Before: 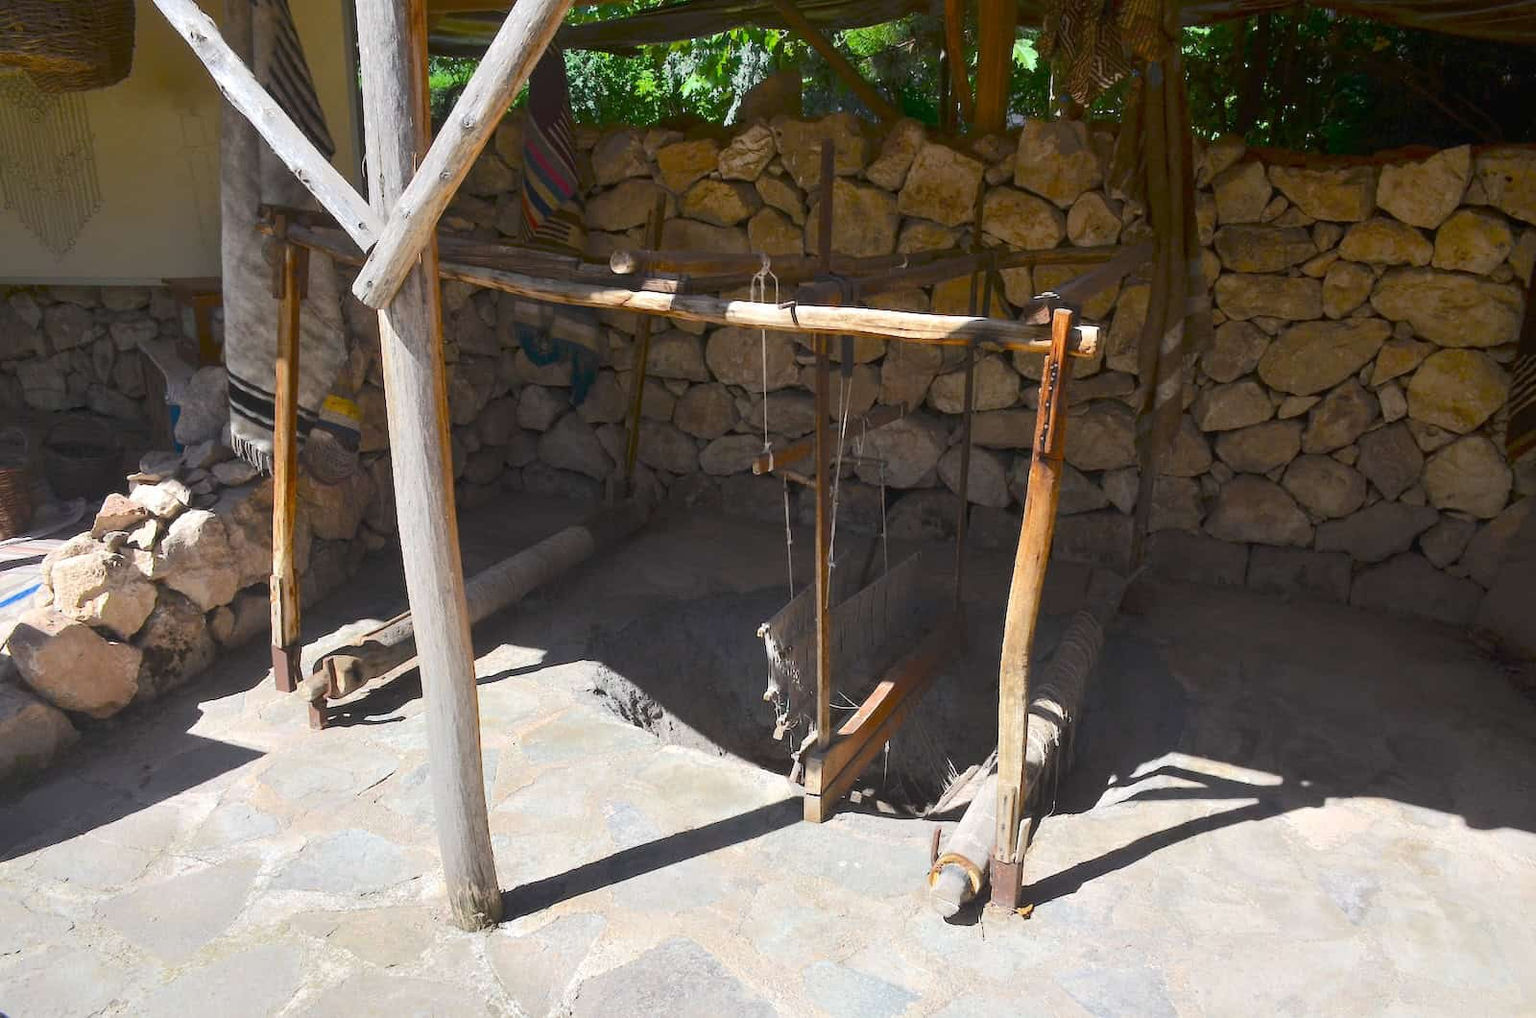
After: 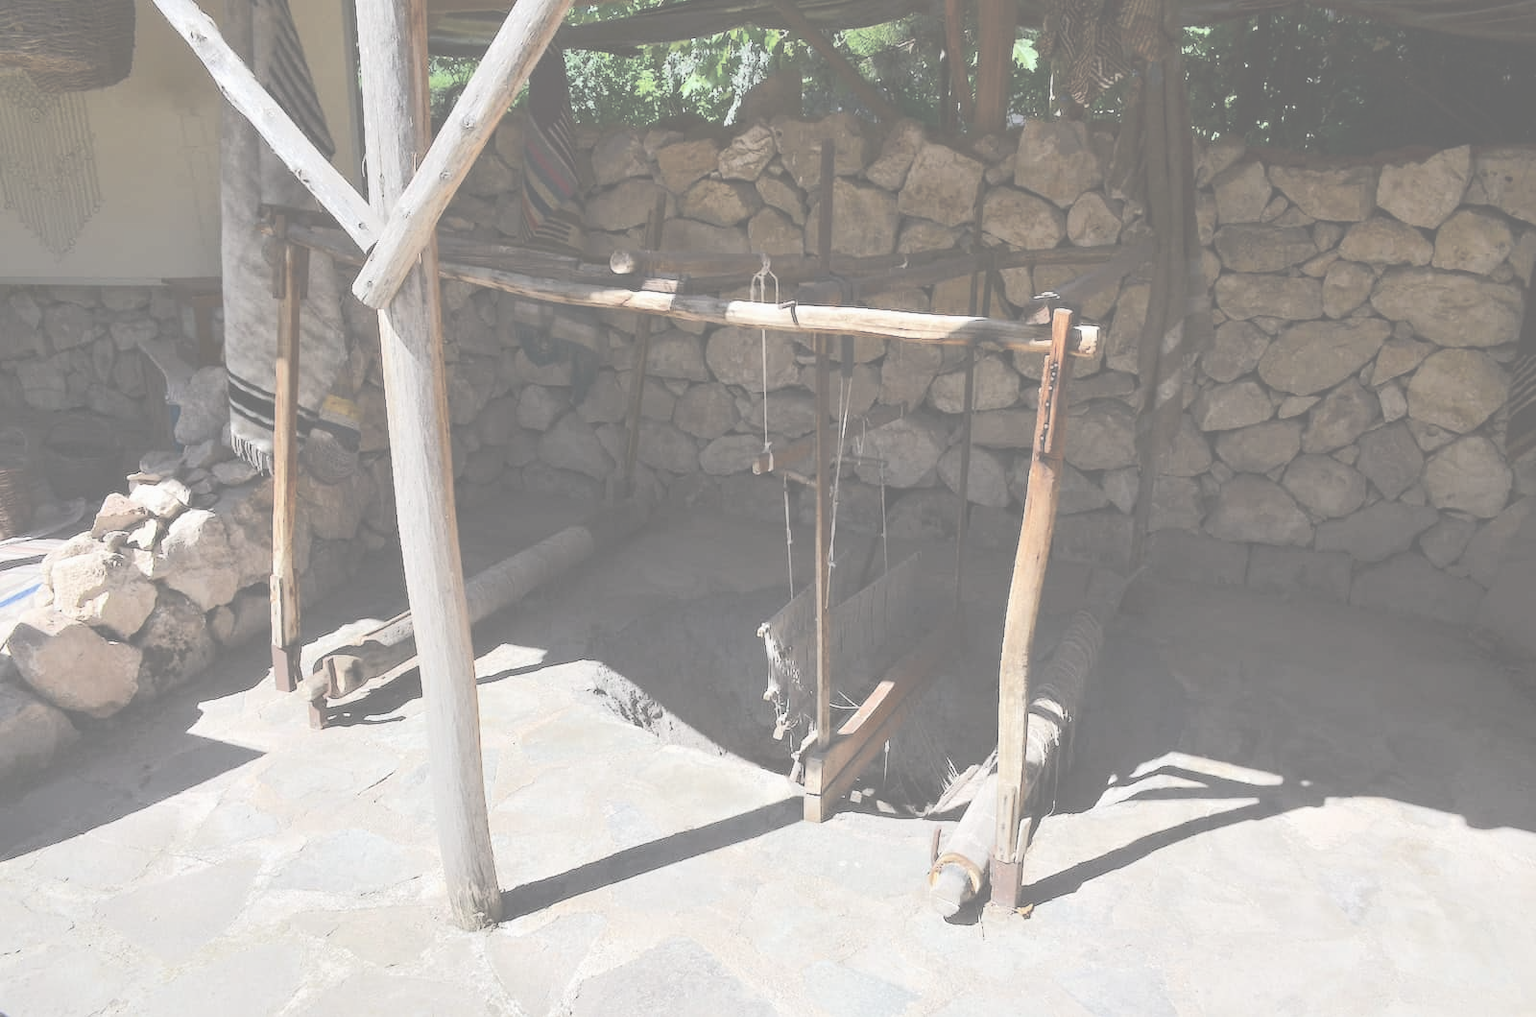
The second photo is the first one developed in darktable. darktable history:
contrast brightness saturation: brightness 0.184, saturation -0.519
exposure: black level correction -0.062, exposure -0.05 EV, compensate highlight preservation false
tone curve: curves: ch0 [(0, 0.018) (0.061, 0.041) (0.205, 0.191) (0.289, 0.292) (0.39, 0.424) (0.493, 0.551) (0.666, 0.743) (0.795, 0.841) (1, 0.998)]; ch1 [(0, 0) (0.385, 0.343) (0.439, 0.415) (0.494, 0.498) (0.501, 0.501) (0.51, 0.509) (0.548, 0.563) (0.586, 0.61) (0.684, 0.658) (0.783, 0.804) (1, 1)]; ch2 [(0, 0) (0.304, 0.31) (0.403, 0.399) (0.441, 0.428) (0.47, 0.469) (0.498, 0.496) (0.524, 0.538) (0.566, 0.579) (0.648, 0.665) (0.697, 0.699) (1, 1)], color space Lab, linked channels, preserve colors none
